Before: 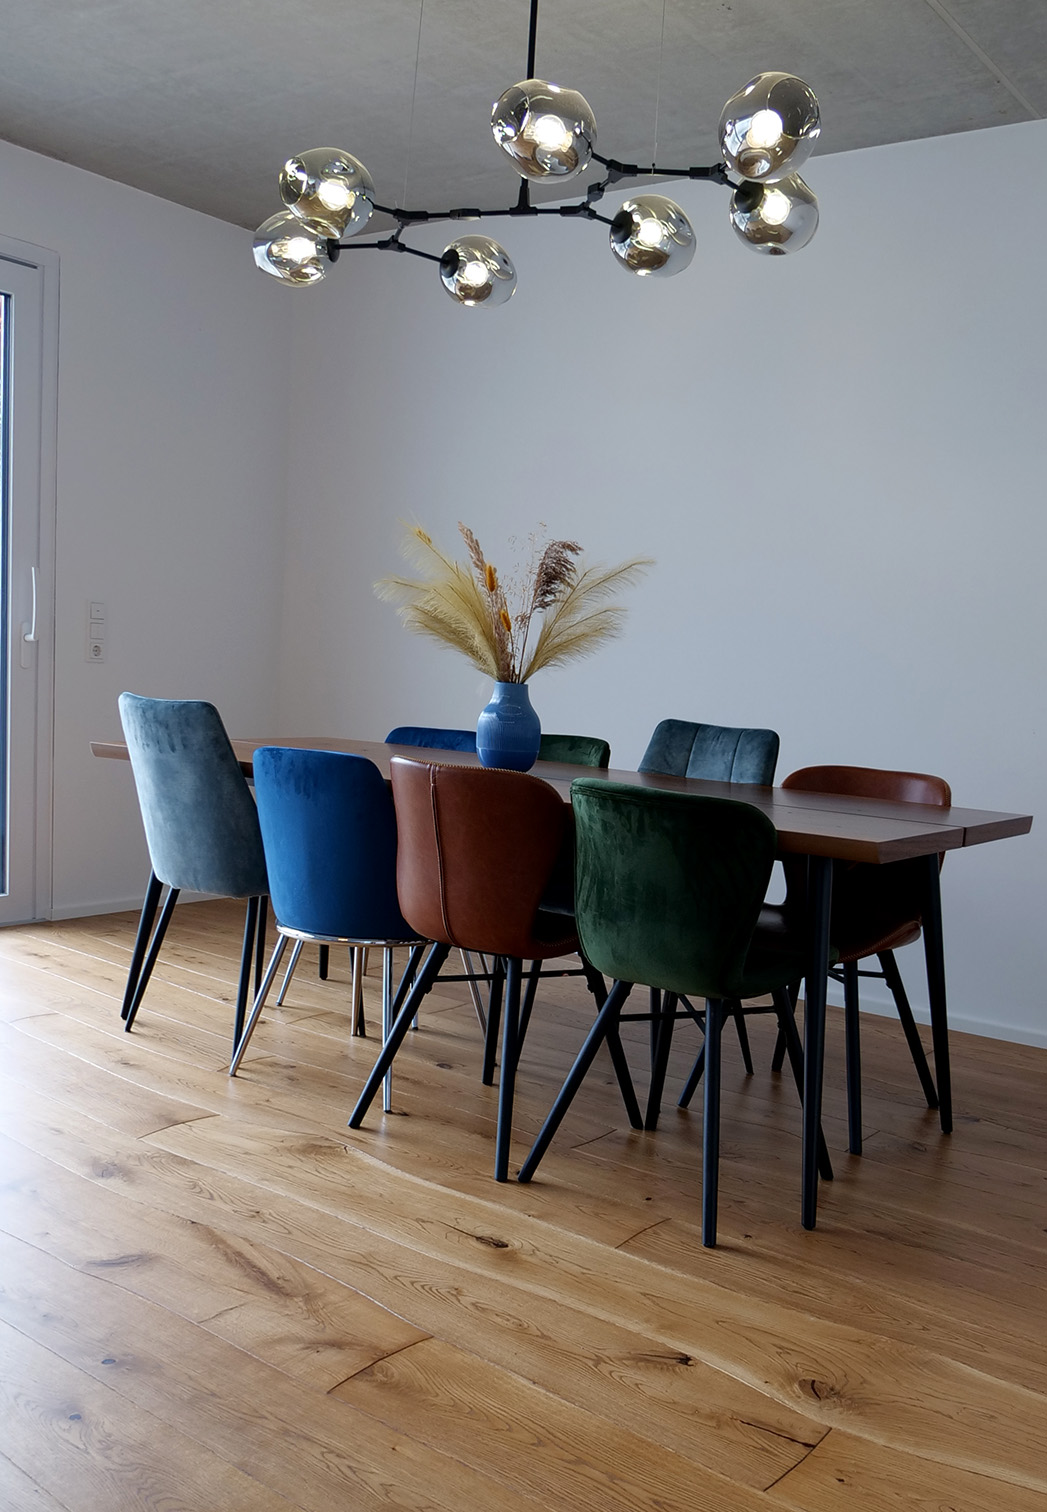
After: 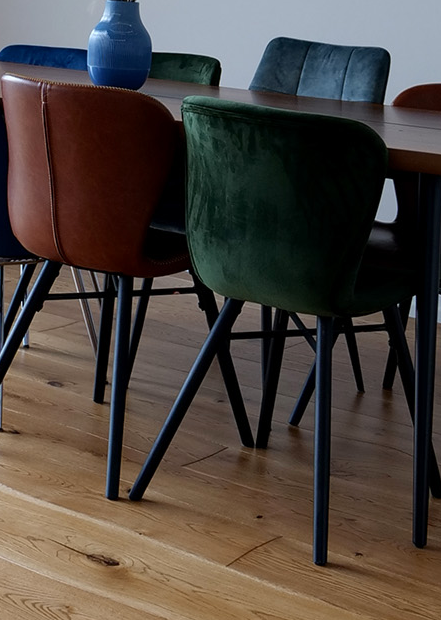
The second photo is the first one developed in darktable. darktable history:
shadows and highlights: radius 331.84, shadows 53.55, highlights -100, compress 94.63%, highlights color adjustment 73.23%, soften with gaussian
crop: left 37.221%, top 45.169%, right 20.63%, bottom 13.777%
color zones: curves: ch1 [(0, 0.513) (0.143, 0.524) (0.286, 0.511) (0.429, 0.506) (0.571, 0.503) (0.714, 0.503) (0.857, 0.508) (1, 0.513)]
